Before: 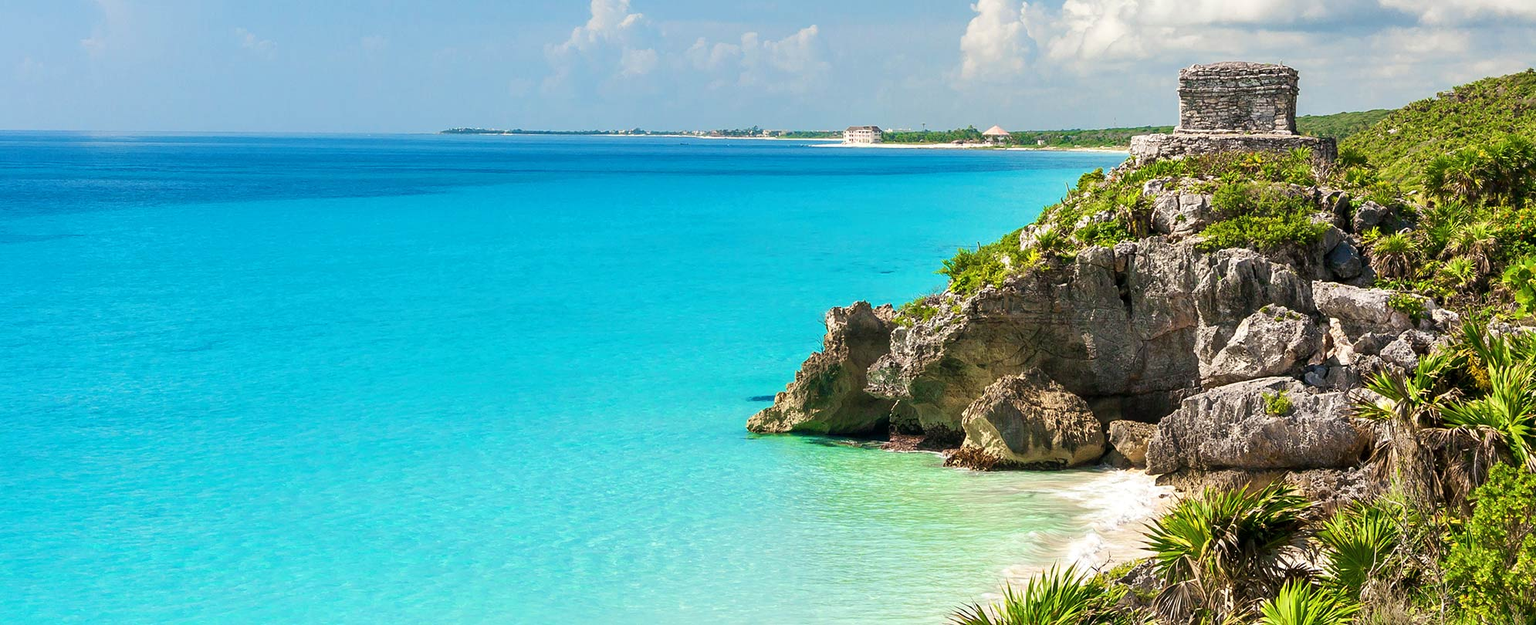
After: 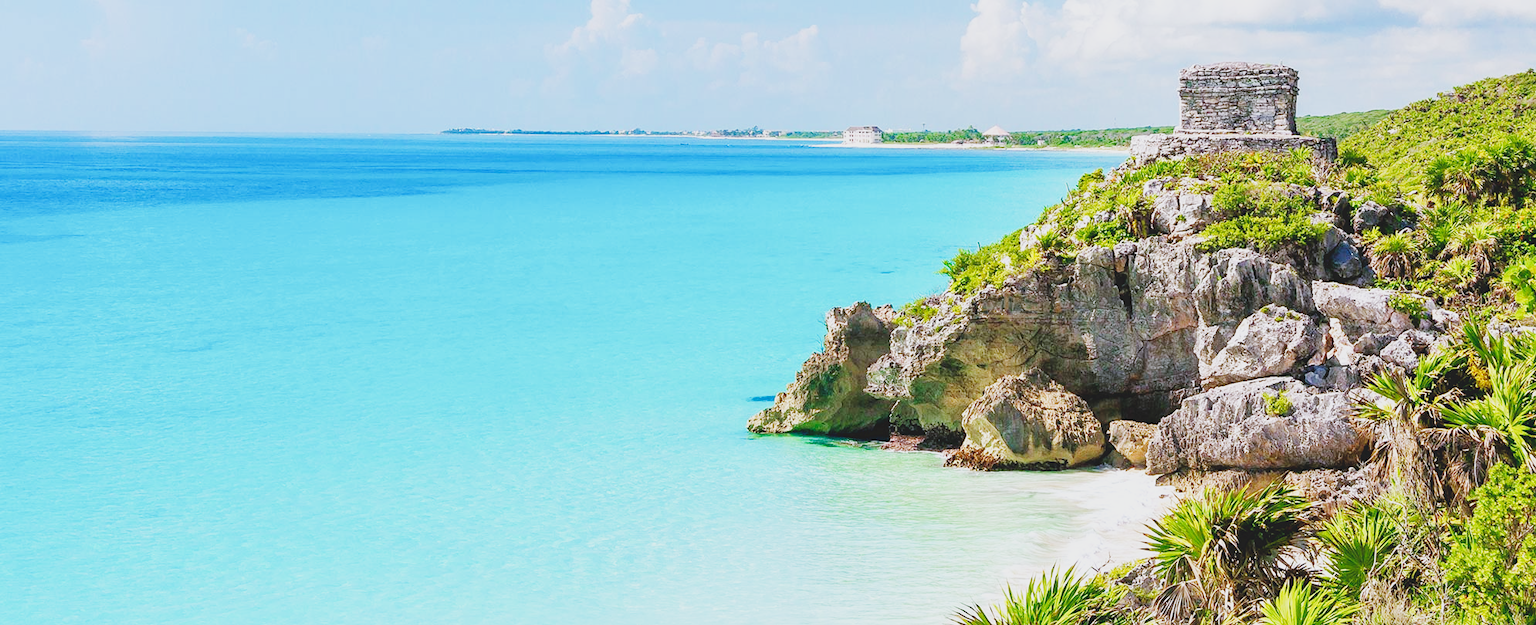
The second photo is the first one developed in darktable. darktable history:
white balance: red 0.967, blue 1.119, emerald 0.756
contrast brightness saturation: contrast -0.15, brightness 0.05, saturation -0.12
base curve: curves: ch0 [(0, 0.003) (0.001, 0.002) (0.006, 0.004) (0.02, 0.022) (0.048, 0.086) (0.094, 0.234) (0.162, 0.431) (0.258, 0.629) (0.385, 0.8) (0.548, 0.918) (0.751, 0.988) (1, 1)], preserve colors none
rgb levels: preserve colors max RGB
color balance: mode lift, gamma, gain (sRGB), lift [0.97, 1, 1, 1], gamma [1.03, 1, 1, 1]
tone equalizer: -8 EV 0.25 EV, -7 EV 0.417 EV, -6 EV 0.417 EV, -5 EV 0.25 EV, -3 EV -0.25 EV, -2 EV -0.417 EV, -1 EV -0.417 EV, +0 EV -0.25 EV, edges refinement/feathering 500, mask exposure compensation -1.57 EV, preserve details guided filter
